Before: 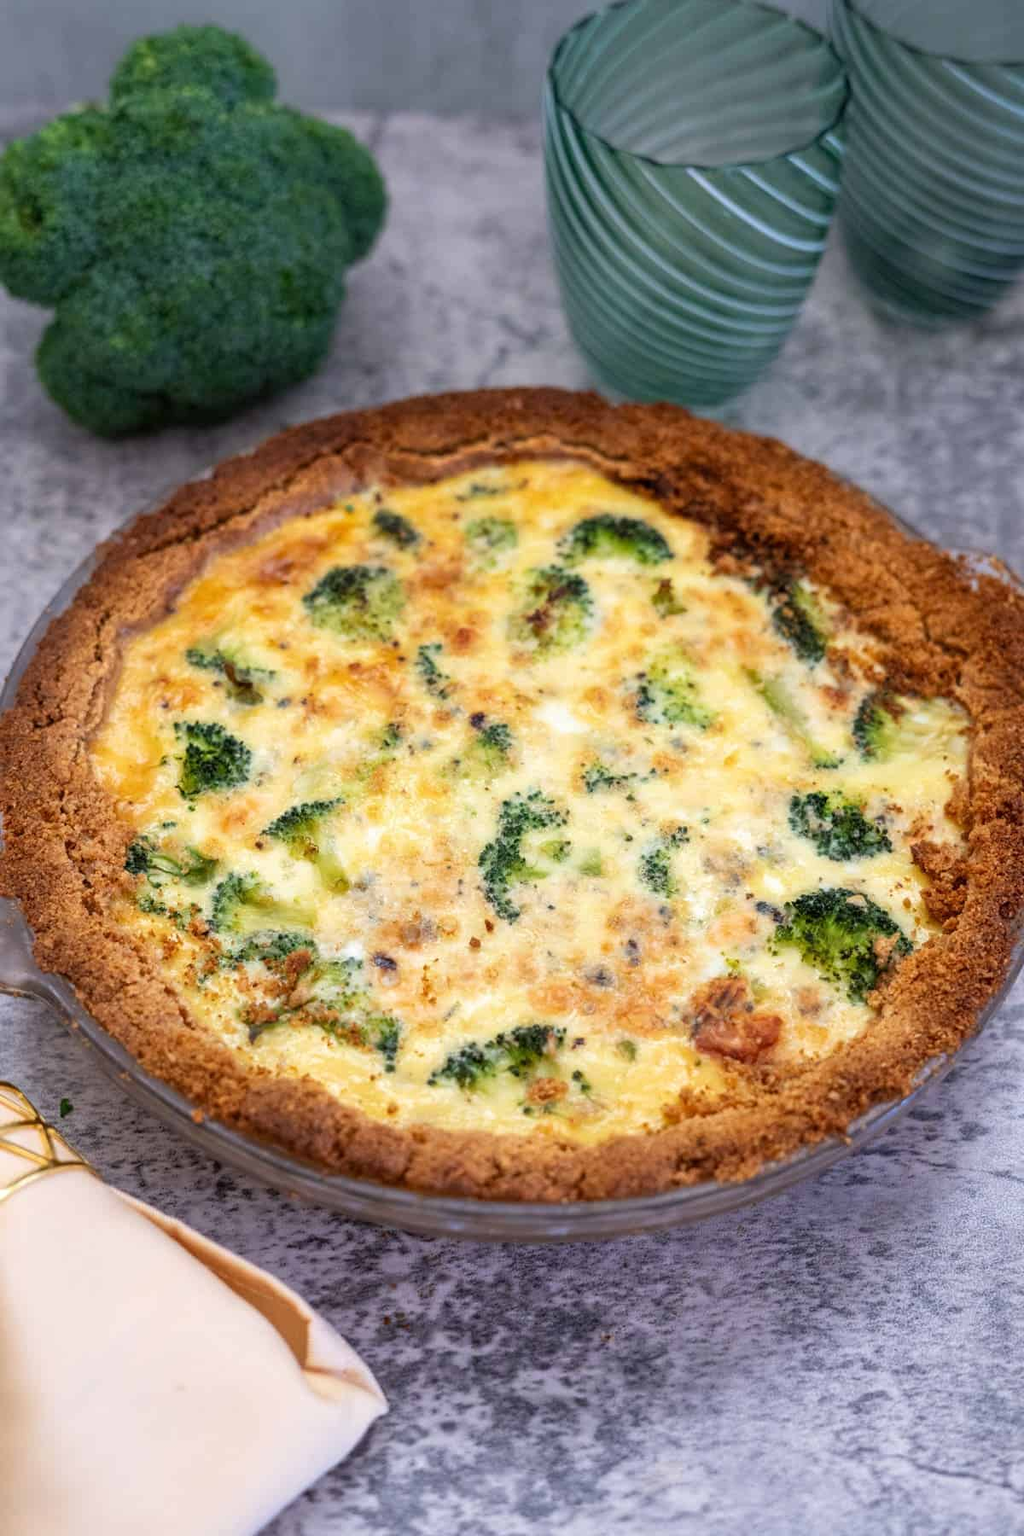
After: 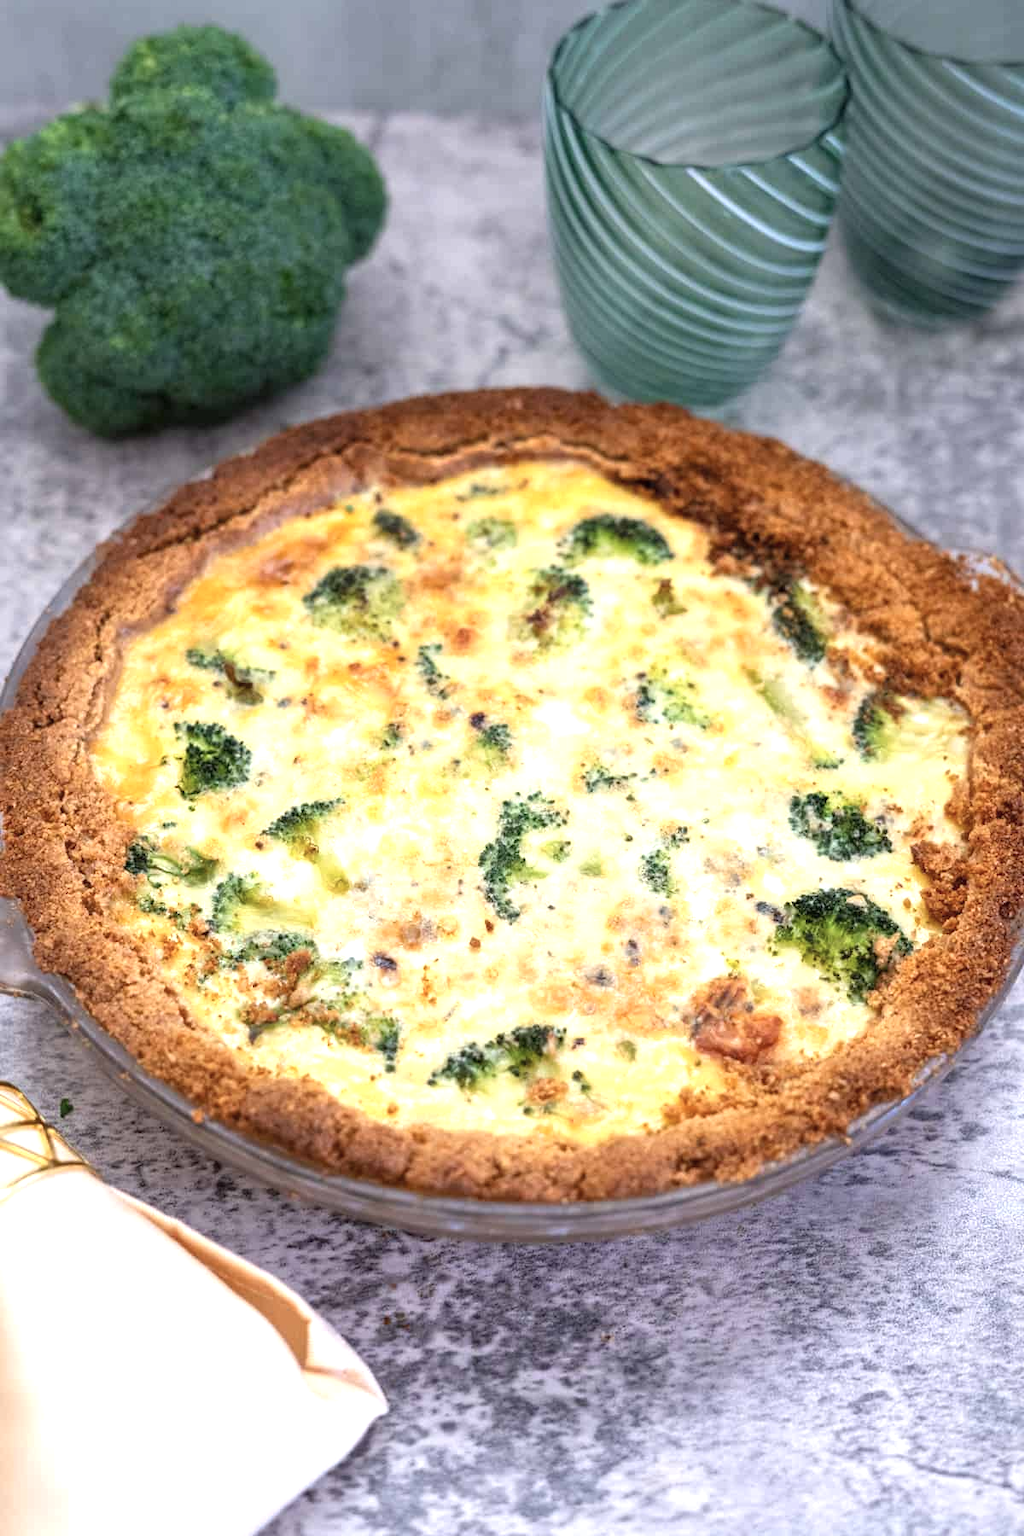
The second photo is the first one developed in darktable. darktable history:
contrast brightness saturation: saturation -0.17
exposure: black level correction 0, exposure 0.7 EV, compensate exposure bias true, compensate highlight preservation false
